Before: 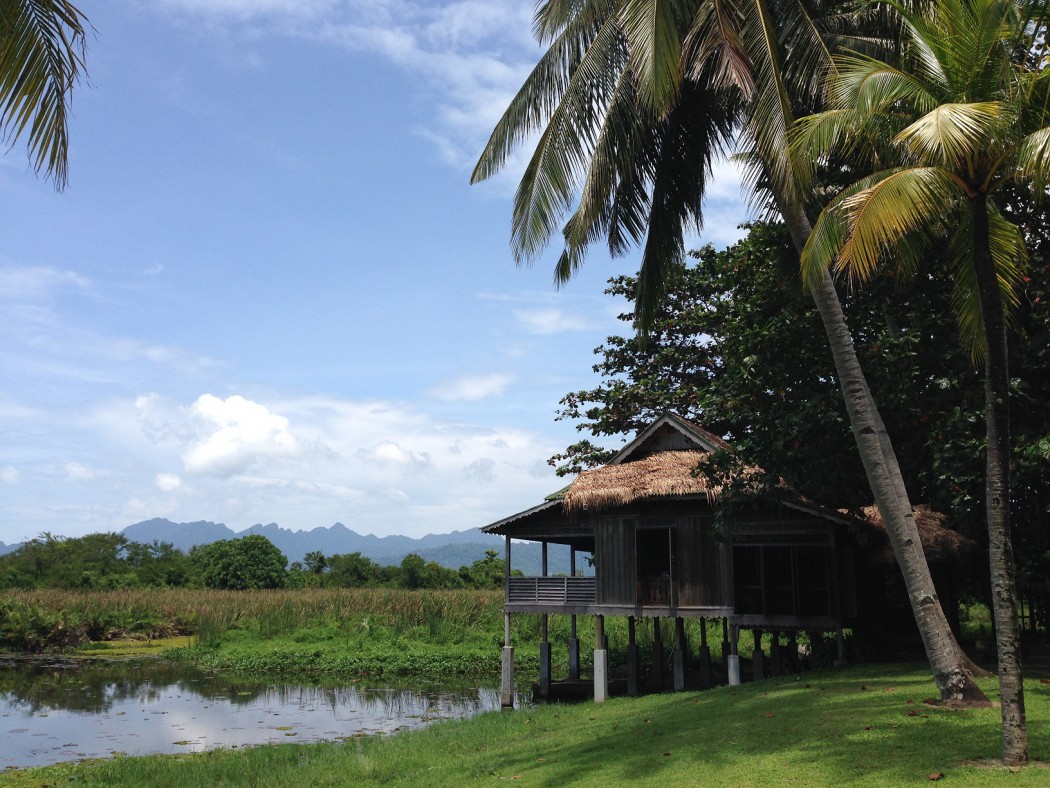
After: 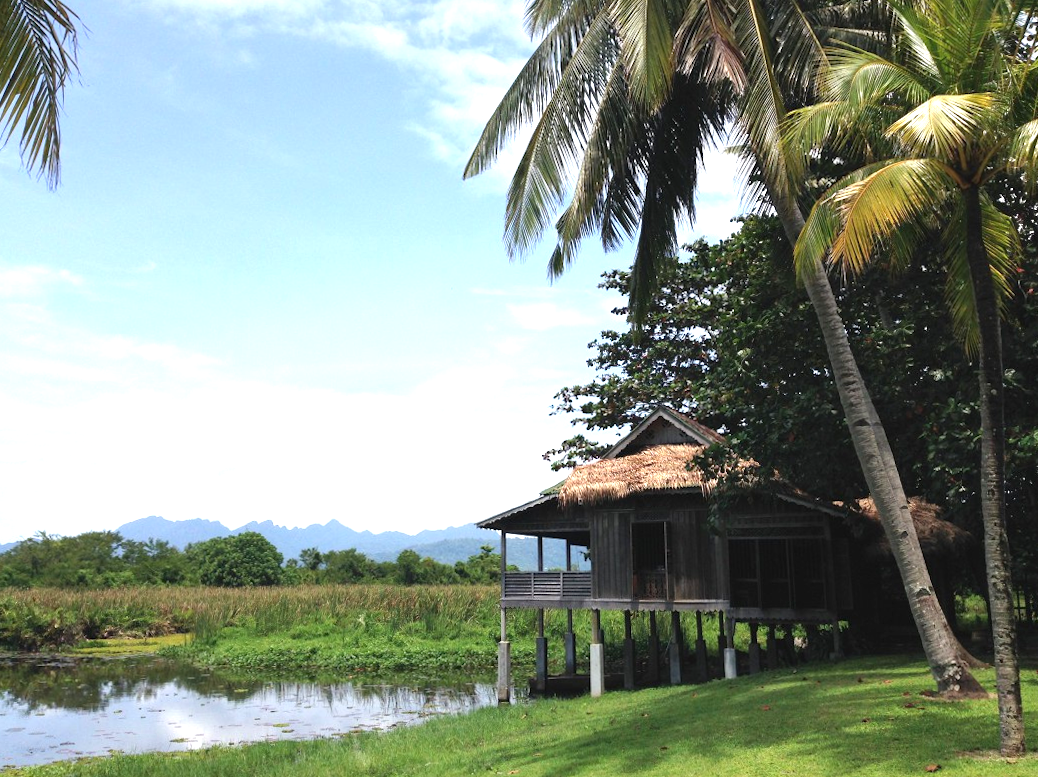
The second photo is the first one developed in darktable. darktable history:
exposure: black level correction 0, exposure 1 EV, compensate exposure bias true, compensate highlight preservation false
rotate and perspective: rotation -0.45°, automatic cropping original format, crop left 0.008, crop right 0.992, crop top 0.012, crop bottom 0.988
